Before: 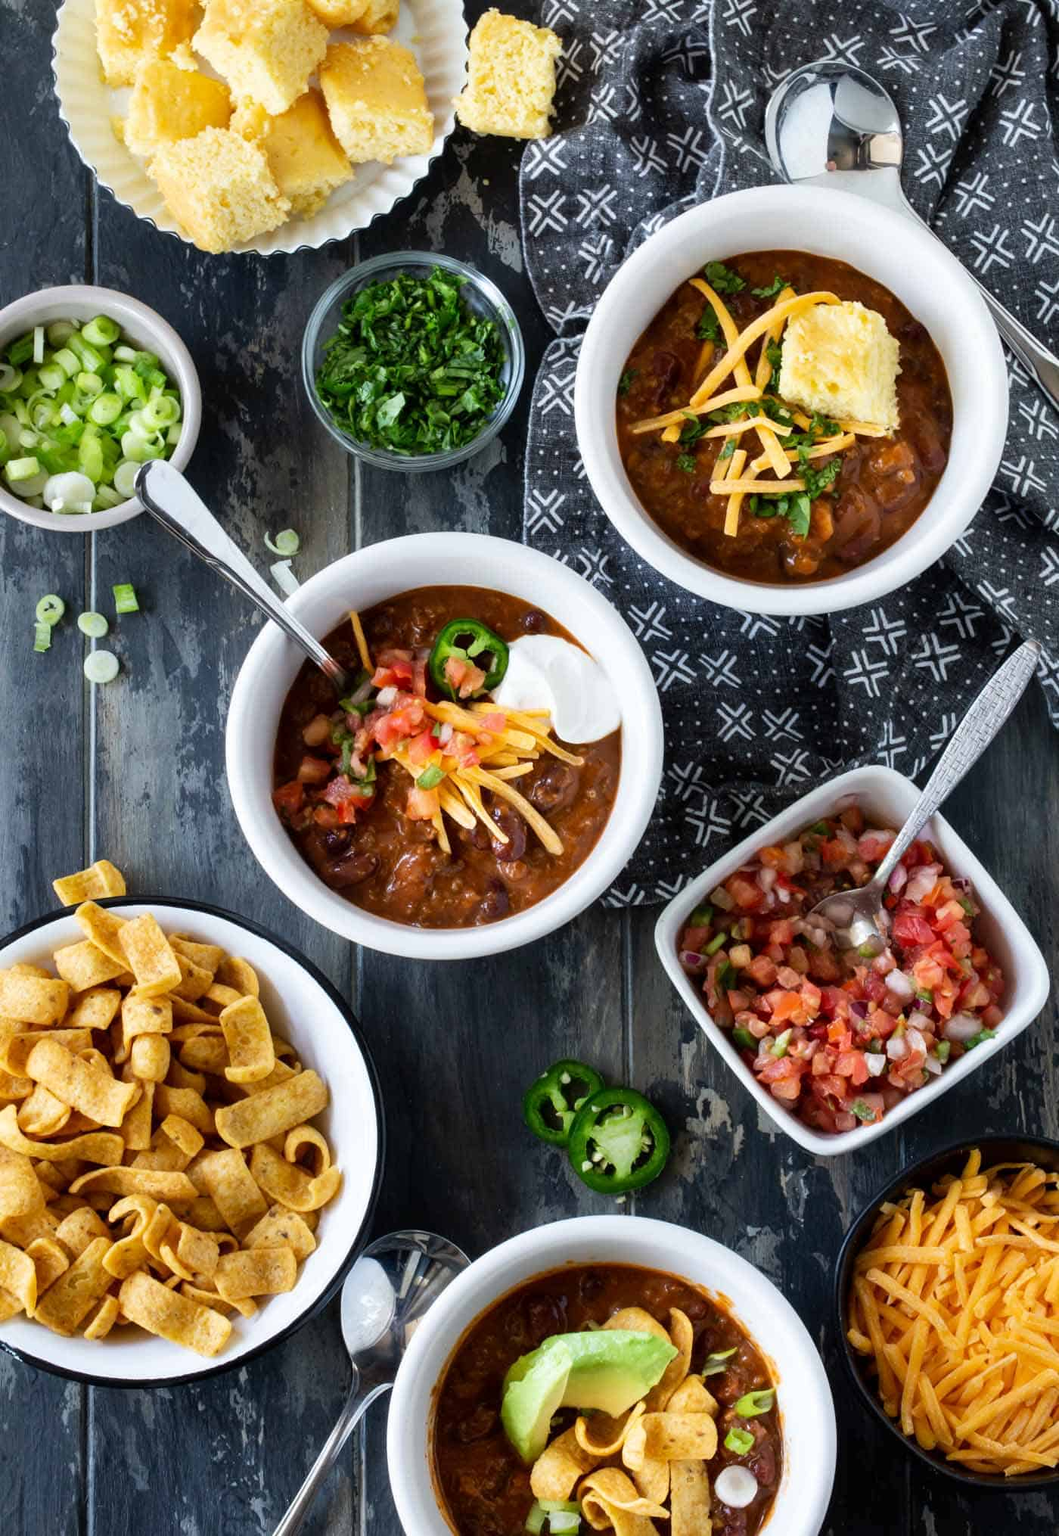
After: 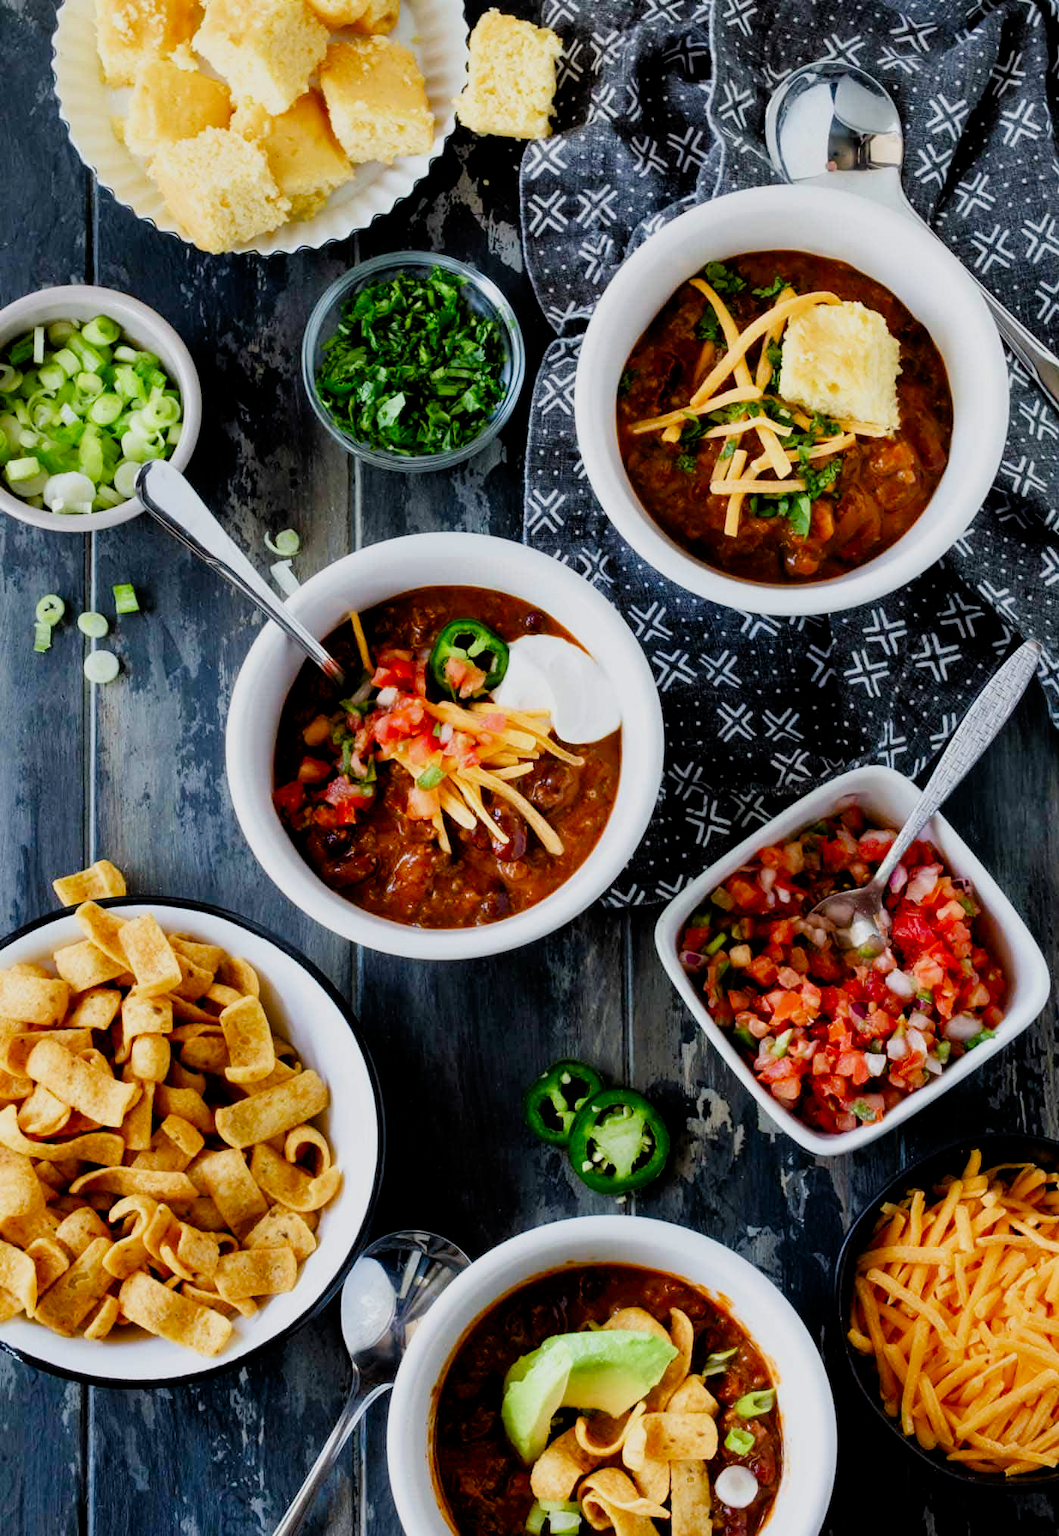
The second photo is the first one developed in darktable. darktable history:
filmic rgb: black relative exposure -7.75 EV, white relative exposure 4.4 EV, threshold 3 EV, target black luminance 0%, hardness 3.76, latitude 50.51%, contrast 1.074, highlights saturation mix 10%, shadows ↔ highlights balance -0.22%, color science v4 (2020), enable highlight reconstruction true
color balance rgb: perceptual saturation grading › global saturation 20%, perceptual saturation grading › highlights -50%, perceptual saturation grading › shadows 30%
